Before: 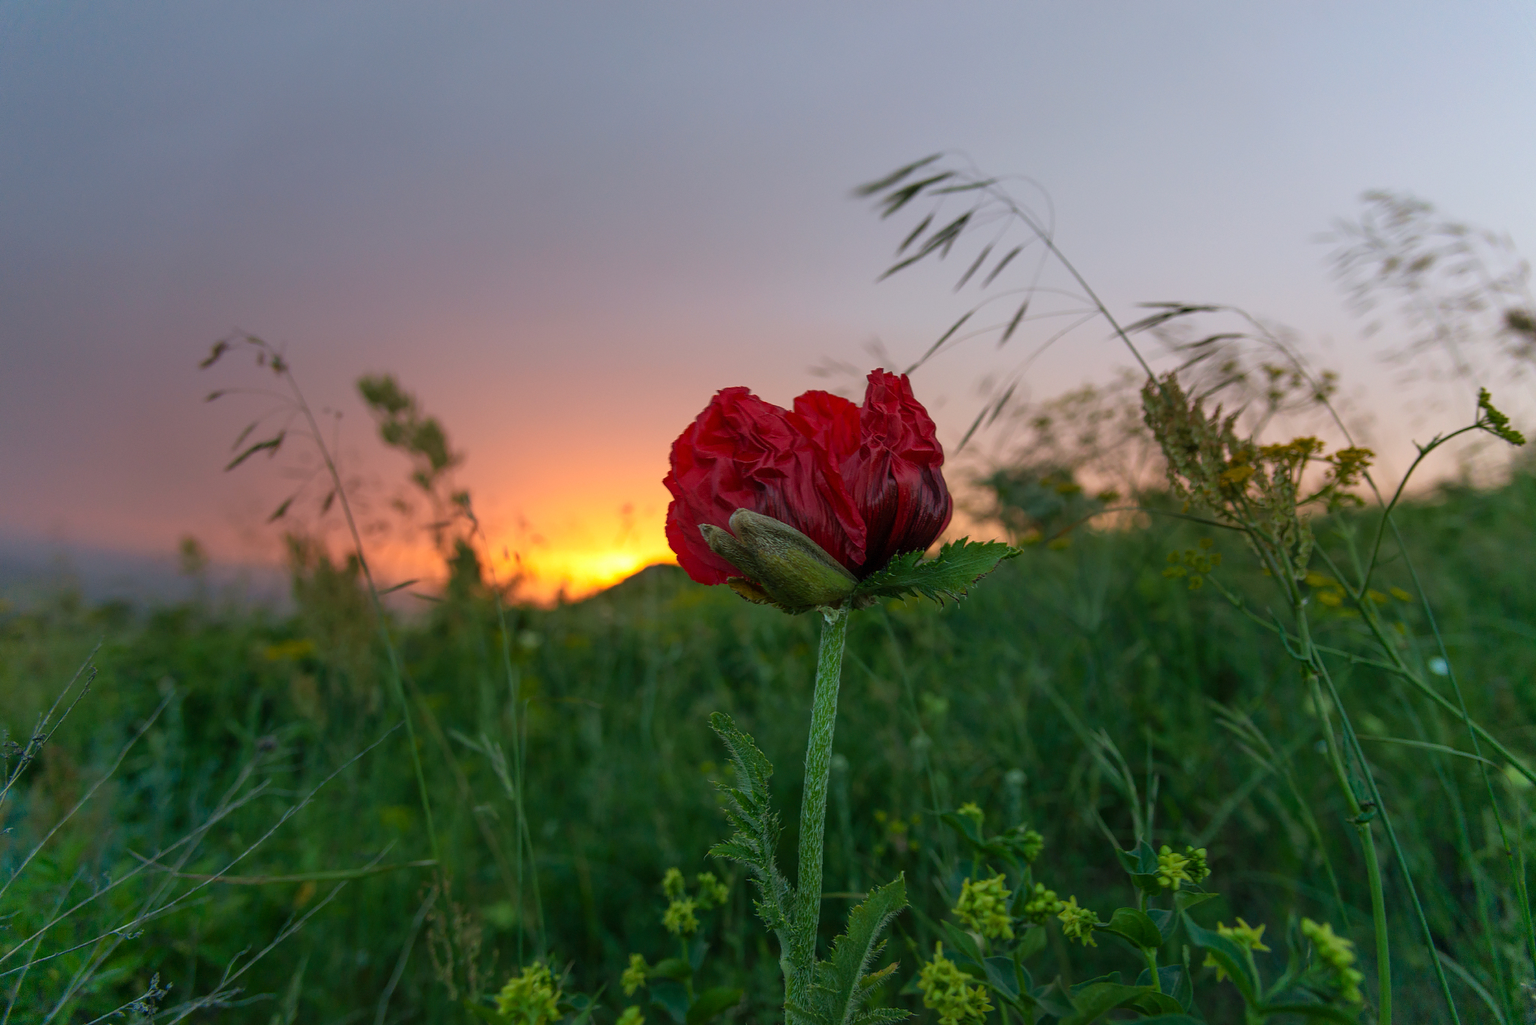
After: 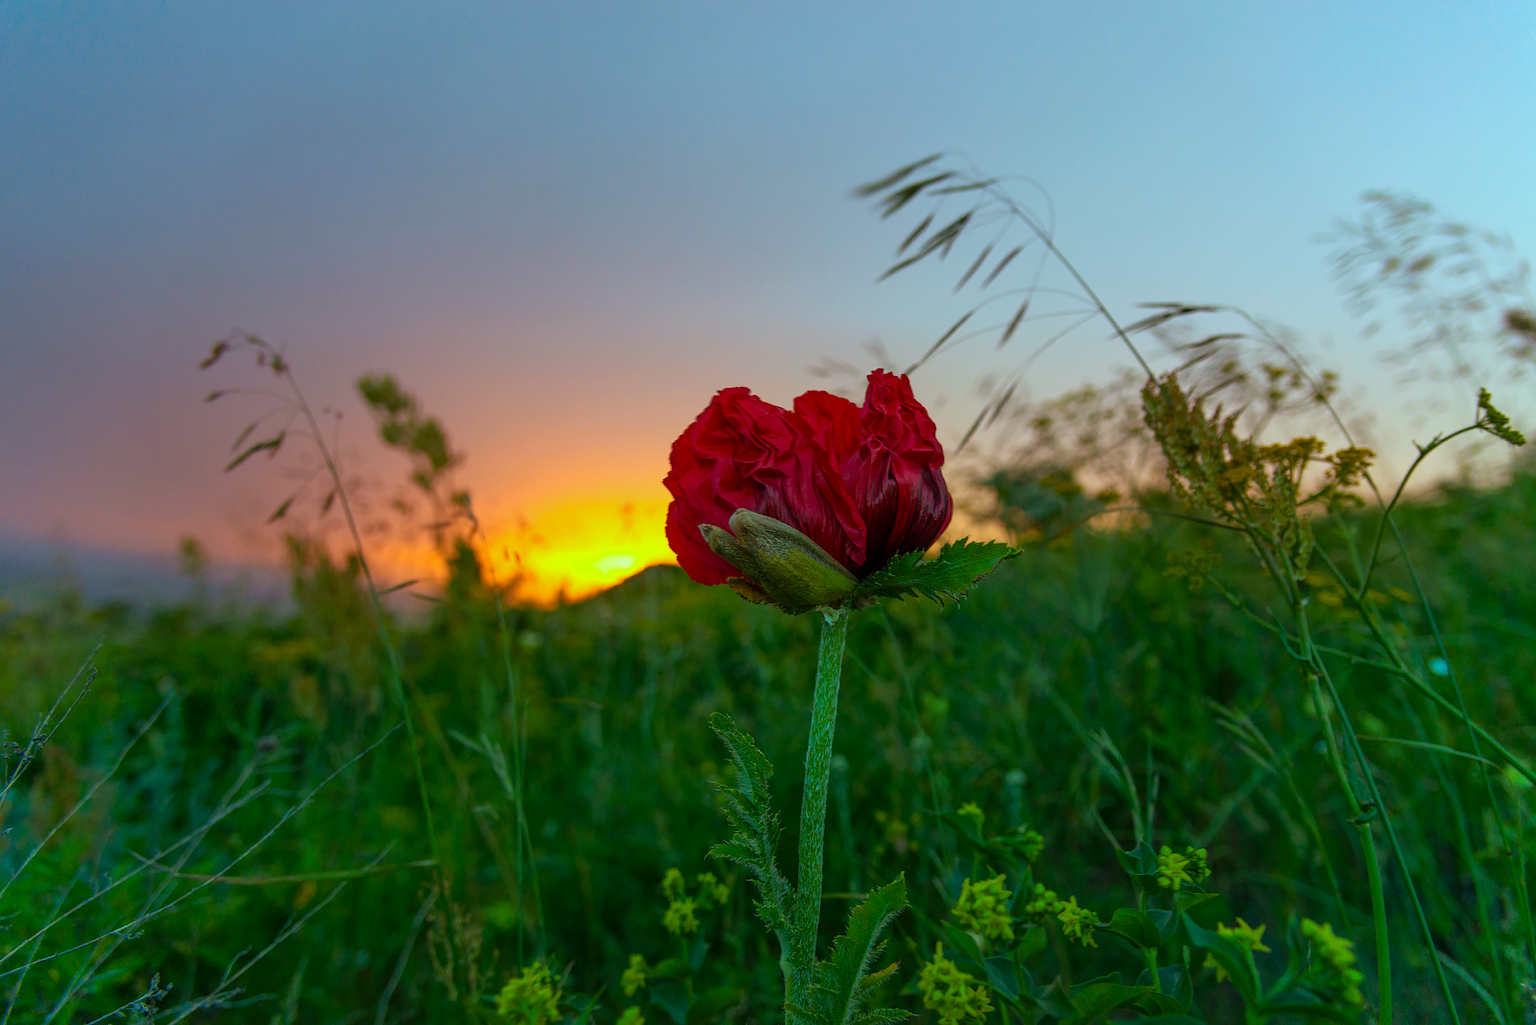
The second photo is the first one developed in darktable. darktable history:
local contrast: mode bilateral grid, contrast 10, coarseness 24, detail 111%, midtone range 0.2
color balance rgb: highlights gain › chroma 4.091%, highlights gain › hue 198.9°, perceptual saturation grading › global saturation 19.542%, global vibrance 30.789%
